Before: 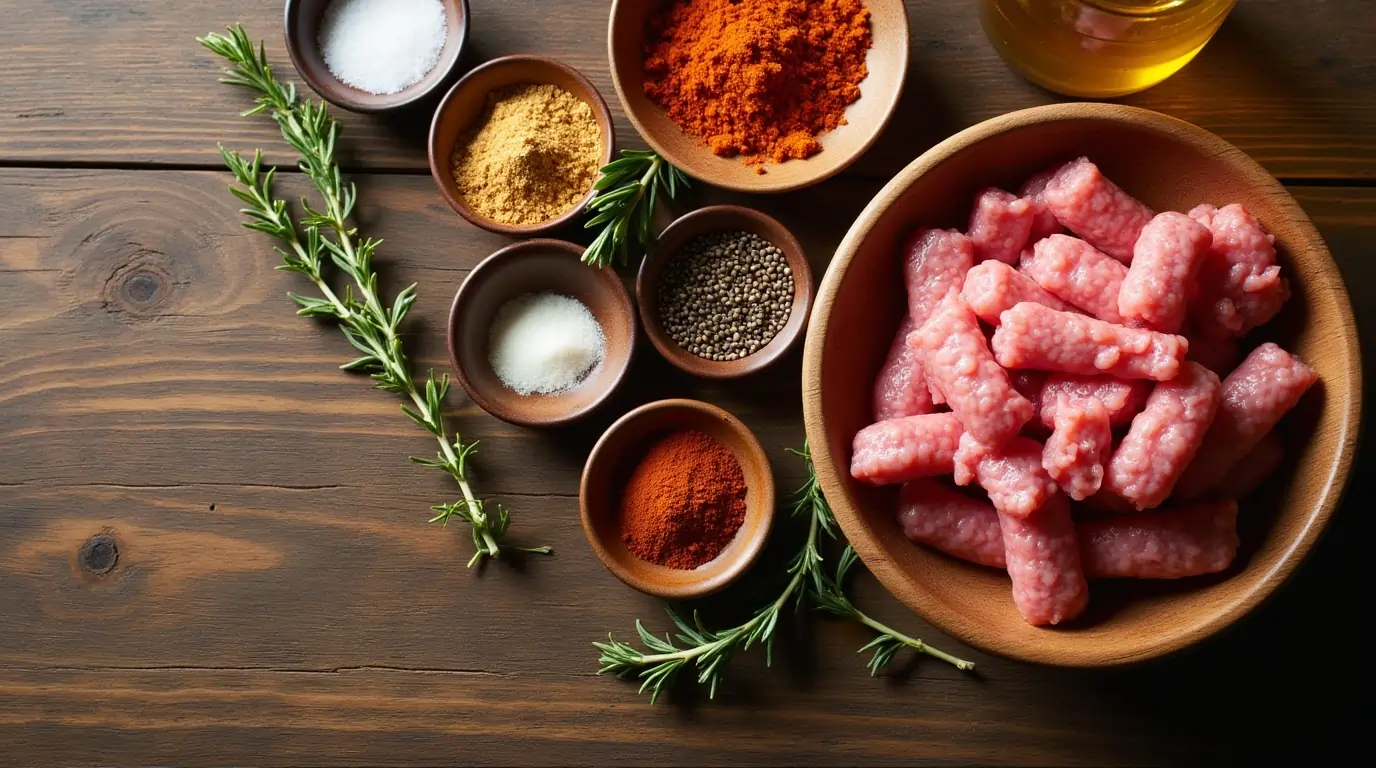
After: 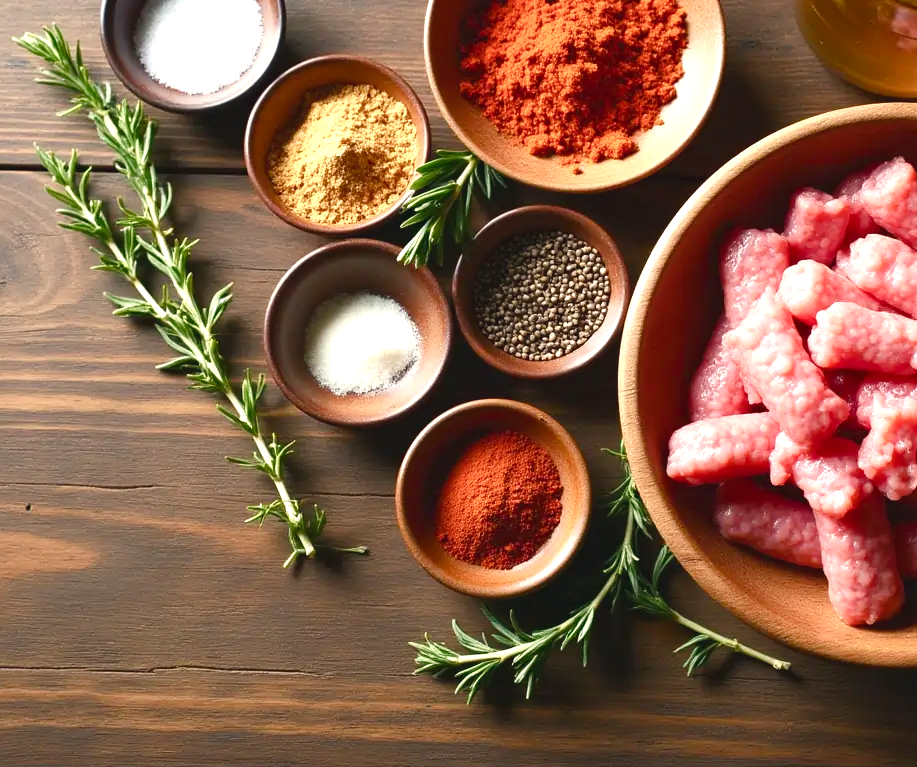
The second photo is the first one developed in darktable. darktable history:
color balance rgb: shadows lift › chroma 2%, shadows lift › hue 250°, power › hue 326.4°, highlights gain › chroma 2%, highlights gain › hue 64.8°, global offset › luminance 0.5%, global offset › hue 58.8°, perceptual saturation grading › highlights -25%, perceptual saturation grading › shadows 30%, global vibrance 15%
crop and rotate: left 13.409%, right 19.924%
exposure: exposure 0.74 EV, compensate highlight preservation false
